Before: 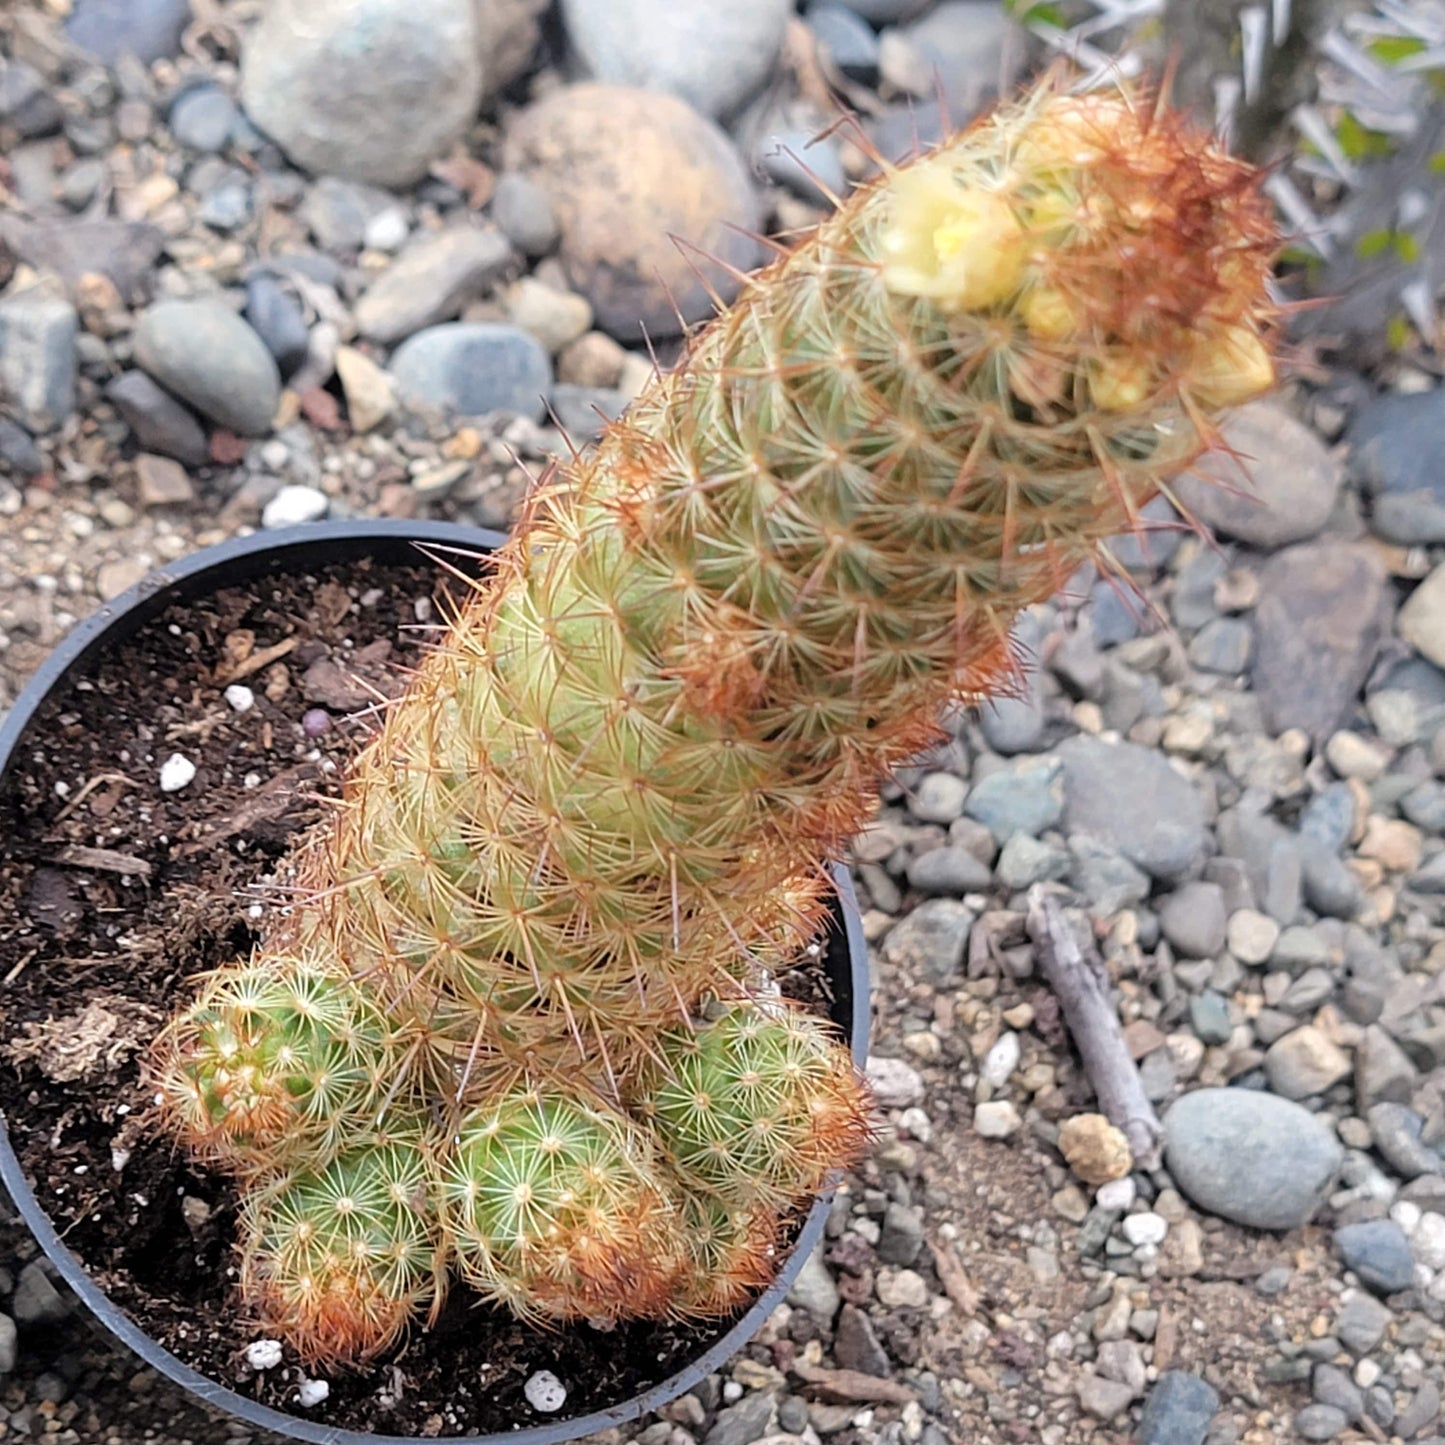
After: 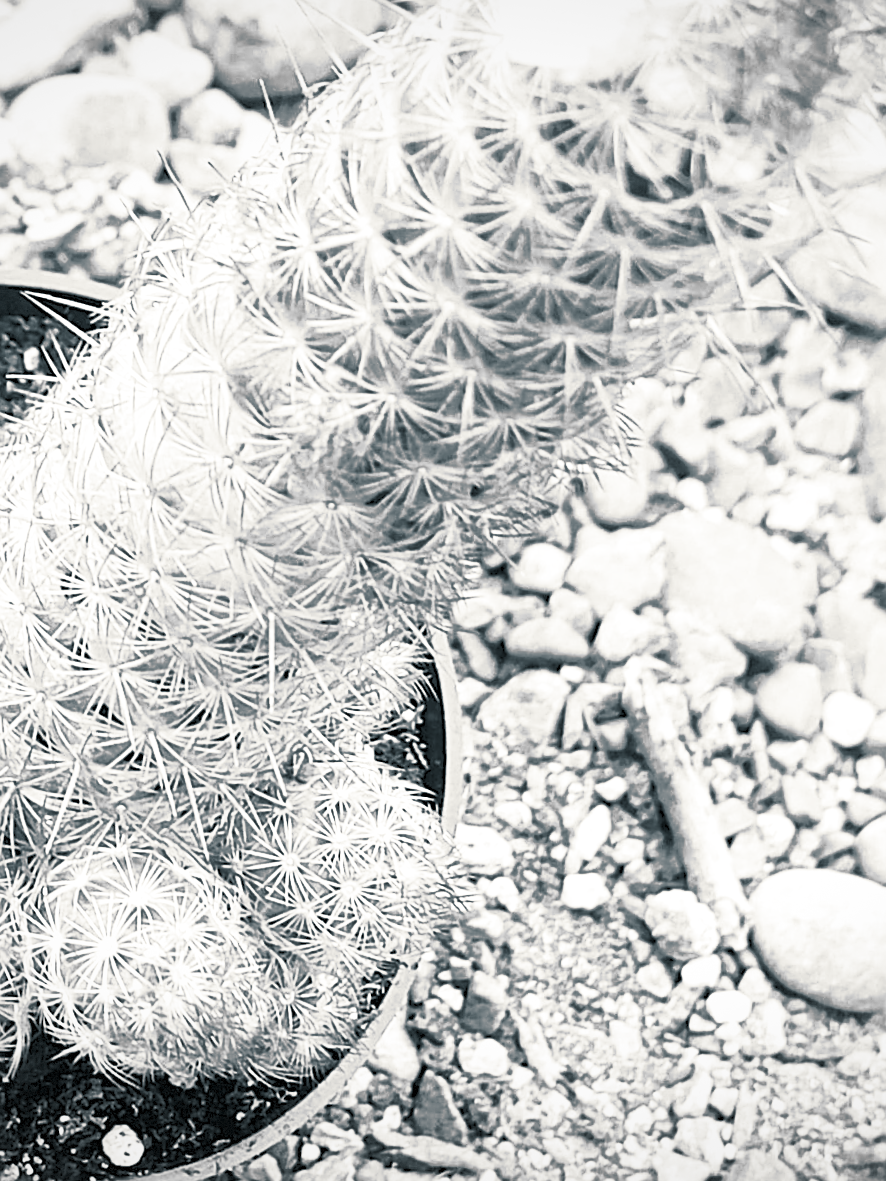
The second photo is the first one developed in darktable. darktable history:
exposure: exposure 0.6 EV, compensate highlight preservation false
shadows and highlights: on, module defaults
vignetting: fall-off start 85%, fall-off radius 80%, brightness -0.182, saturation -0.3, width/height ratio 1.219, dithering 8-bit output, unbound false
contrast brightness saturation: contrast 0.53, brightness 0.47, saturation -1
rotate and perspective: rotation 2.27°, automatic cropping off
crop and rotate: left 28.256%, top 17.734%, right 12.656%, bottom 3.573%
sharpen: on, module defaults
split-toning: shadows › hue 205.2°, shadows › saturation 0.29, highlights › hue 50.4°, highlights › saturation 0.38, balance -49.9
